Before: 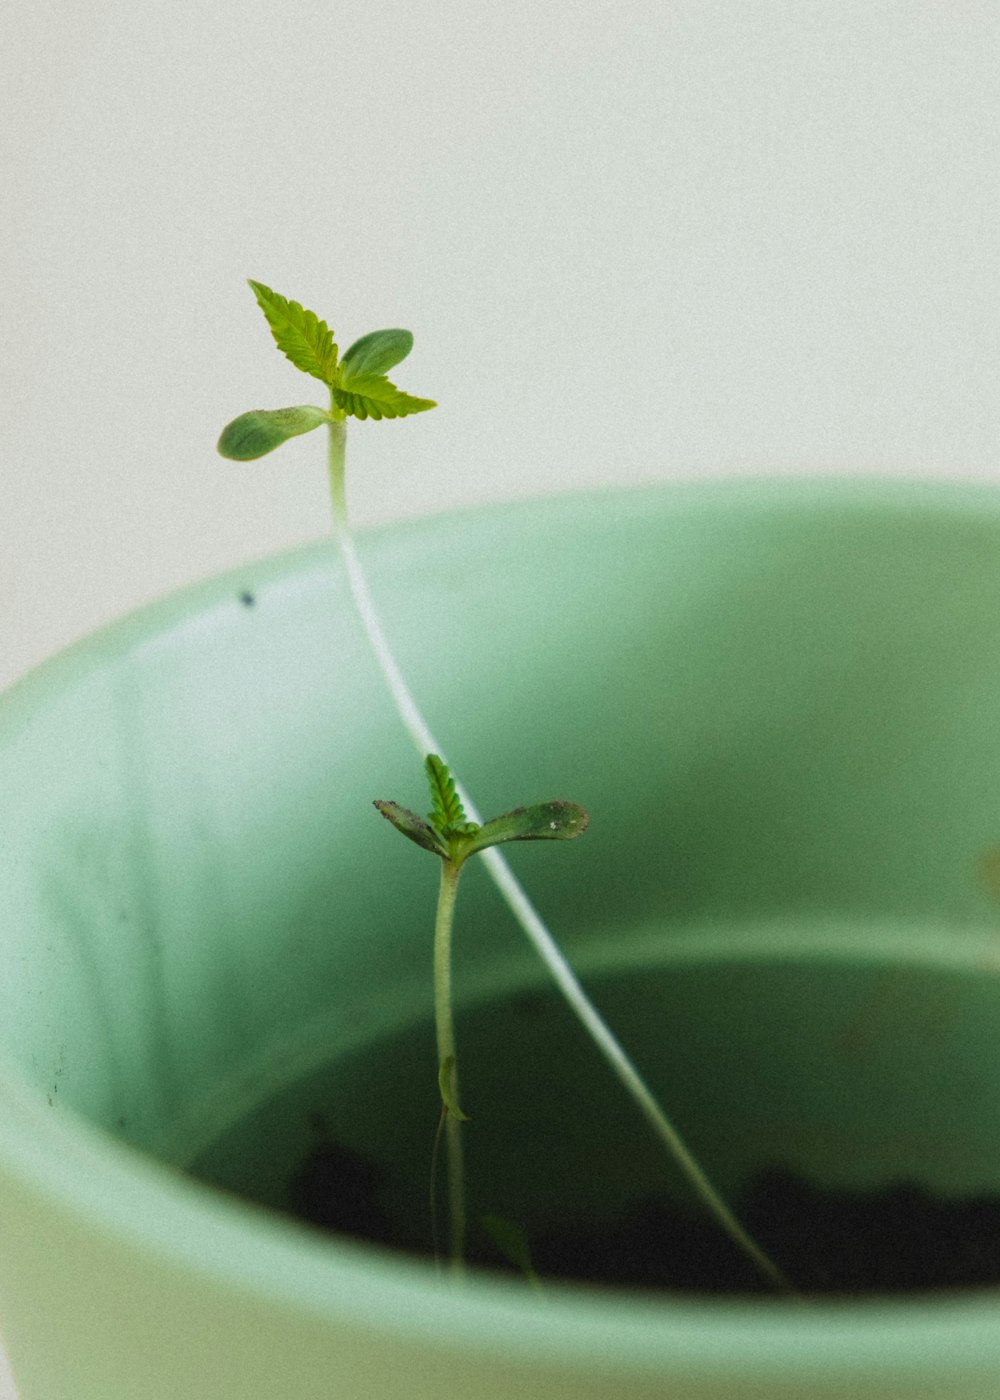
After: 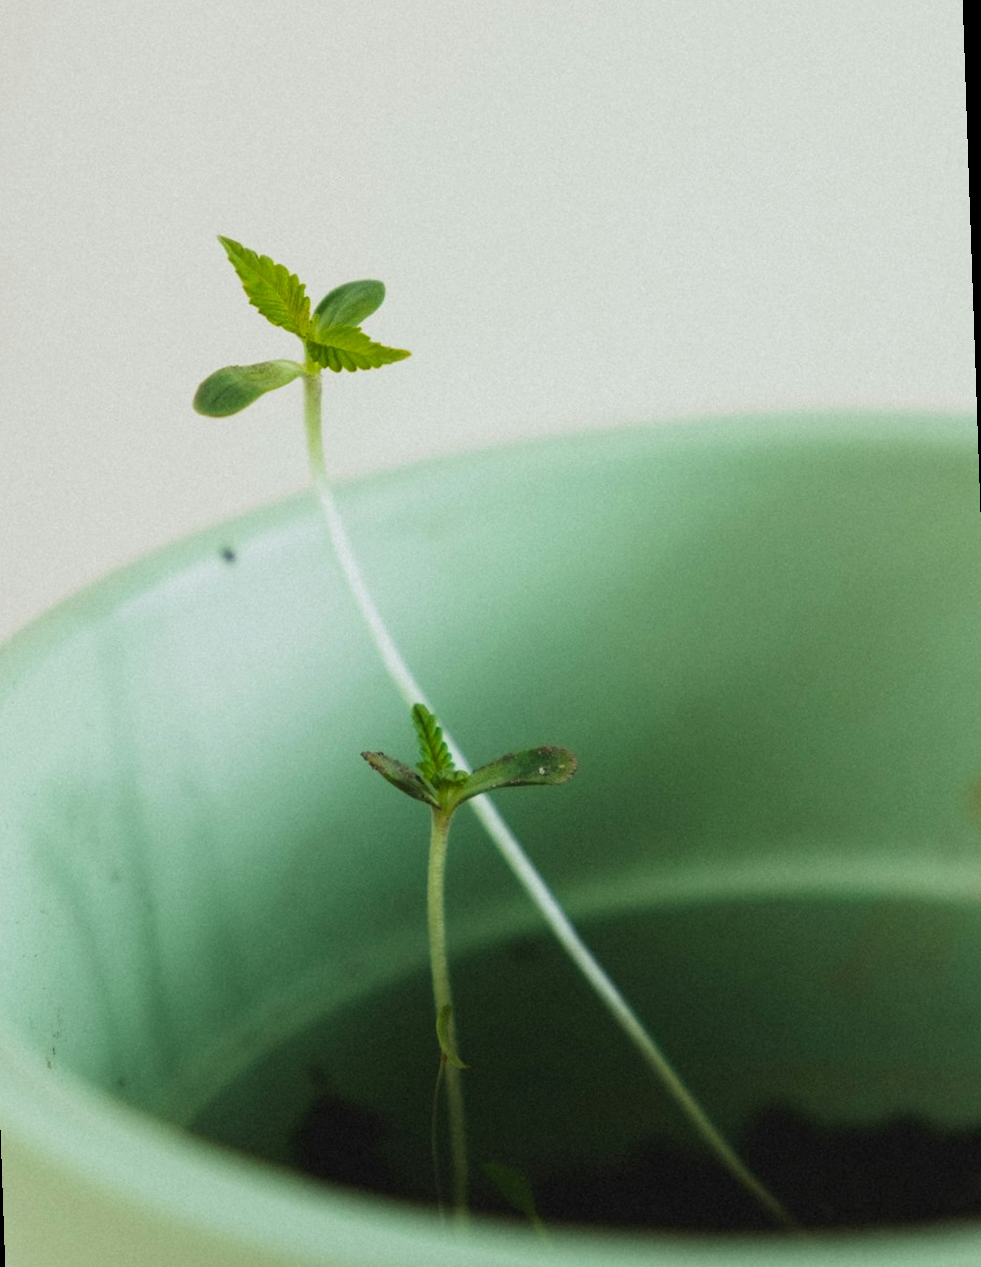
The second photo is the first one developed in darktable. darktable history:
rotate and perspective: rotation -2°, crop left 0.022, crop right 0.978, crop top 0.049, crop bottom 0.951
crop: left 1.743%, right 0.268%, bottom 2.011%
